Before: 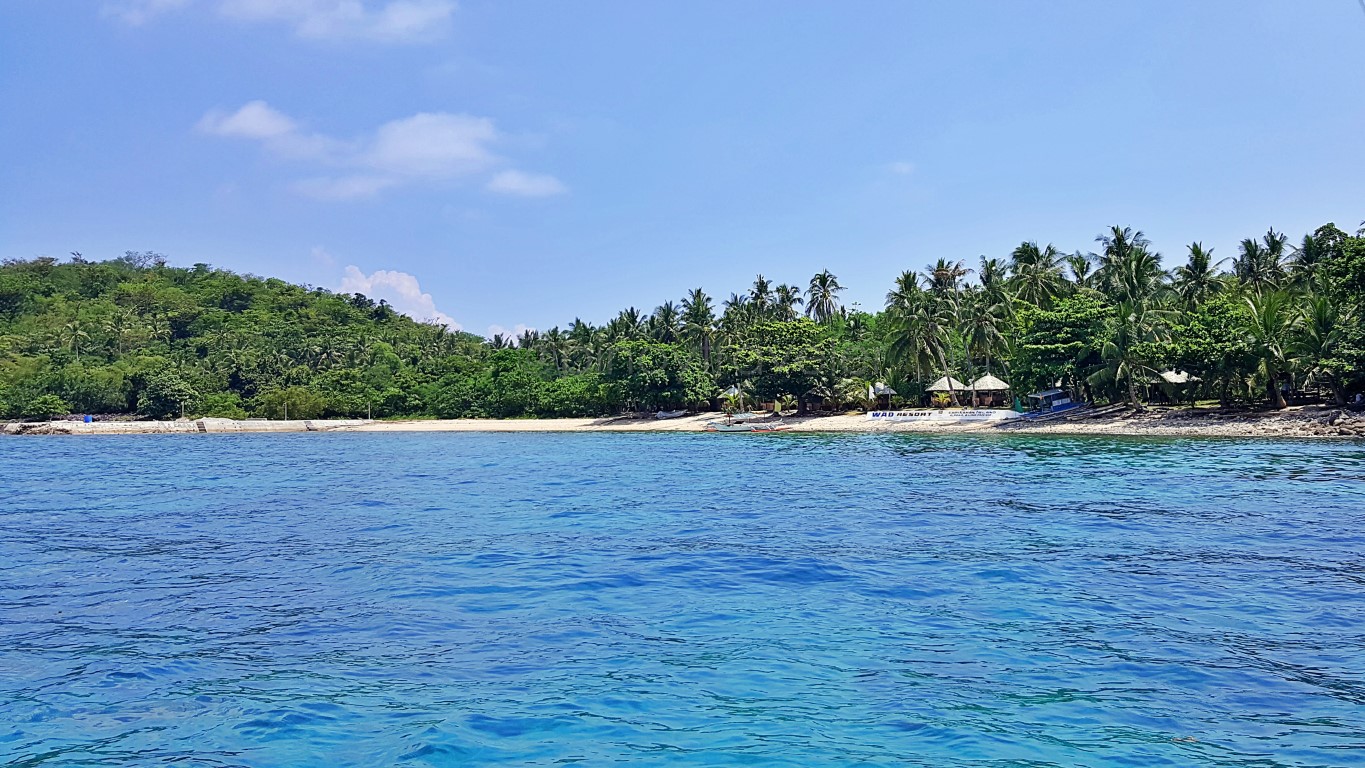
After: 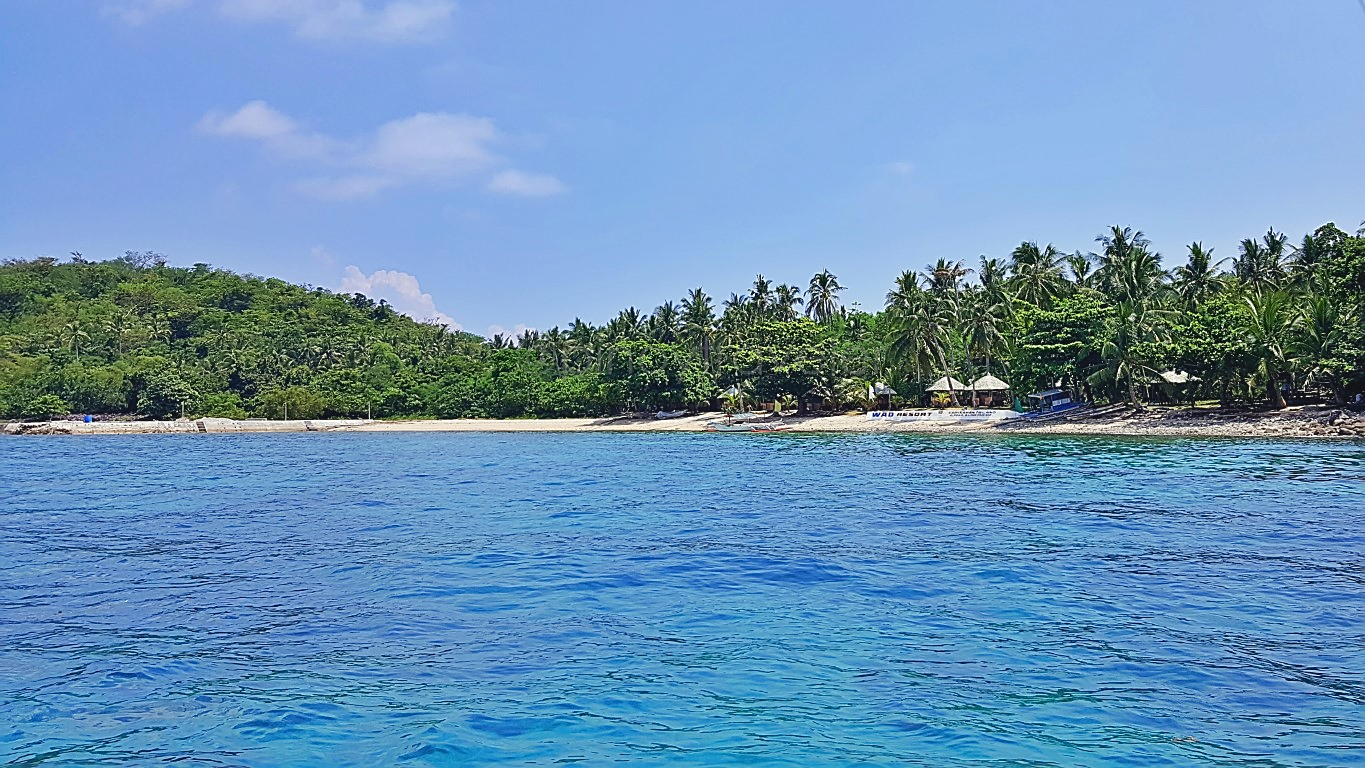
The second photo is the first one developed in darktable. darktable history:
sharpen: on, module defaults
contrast brightness saturation: contrast -0.11
